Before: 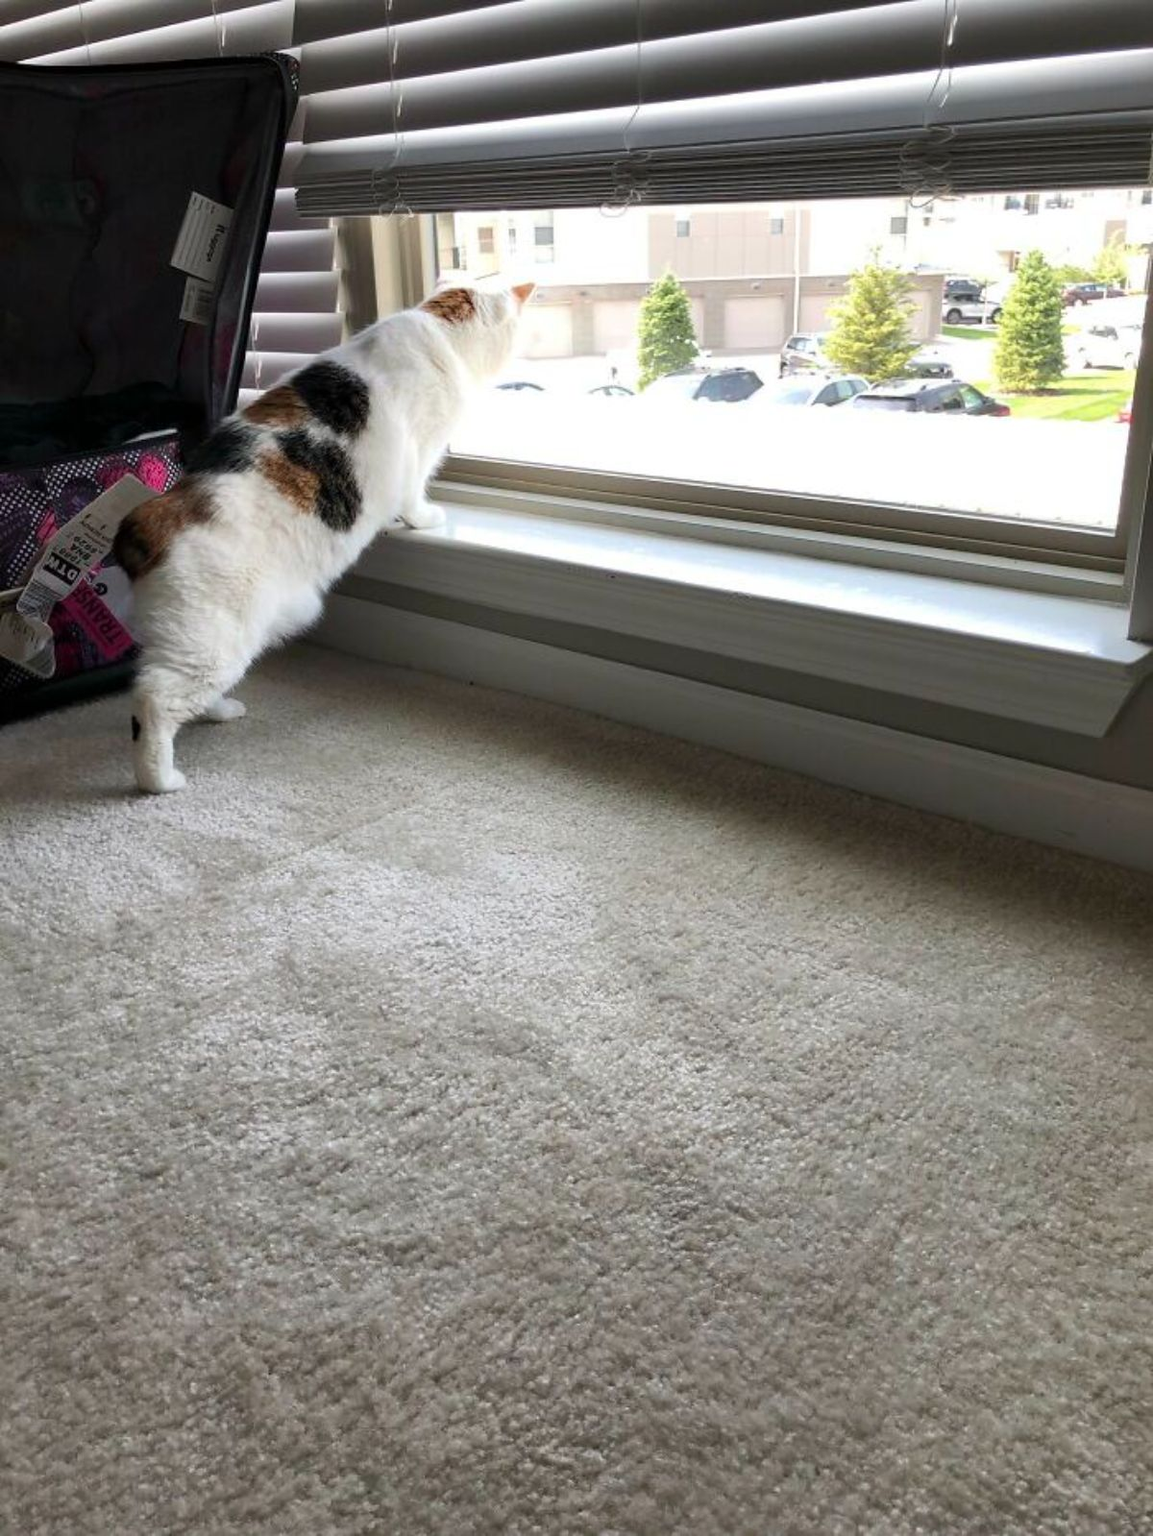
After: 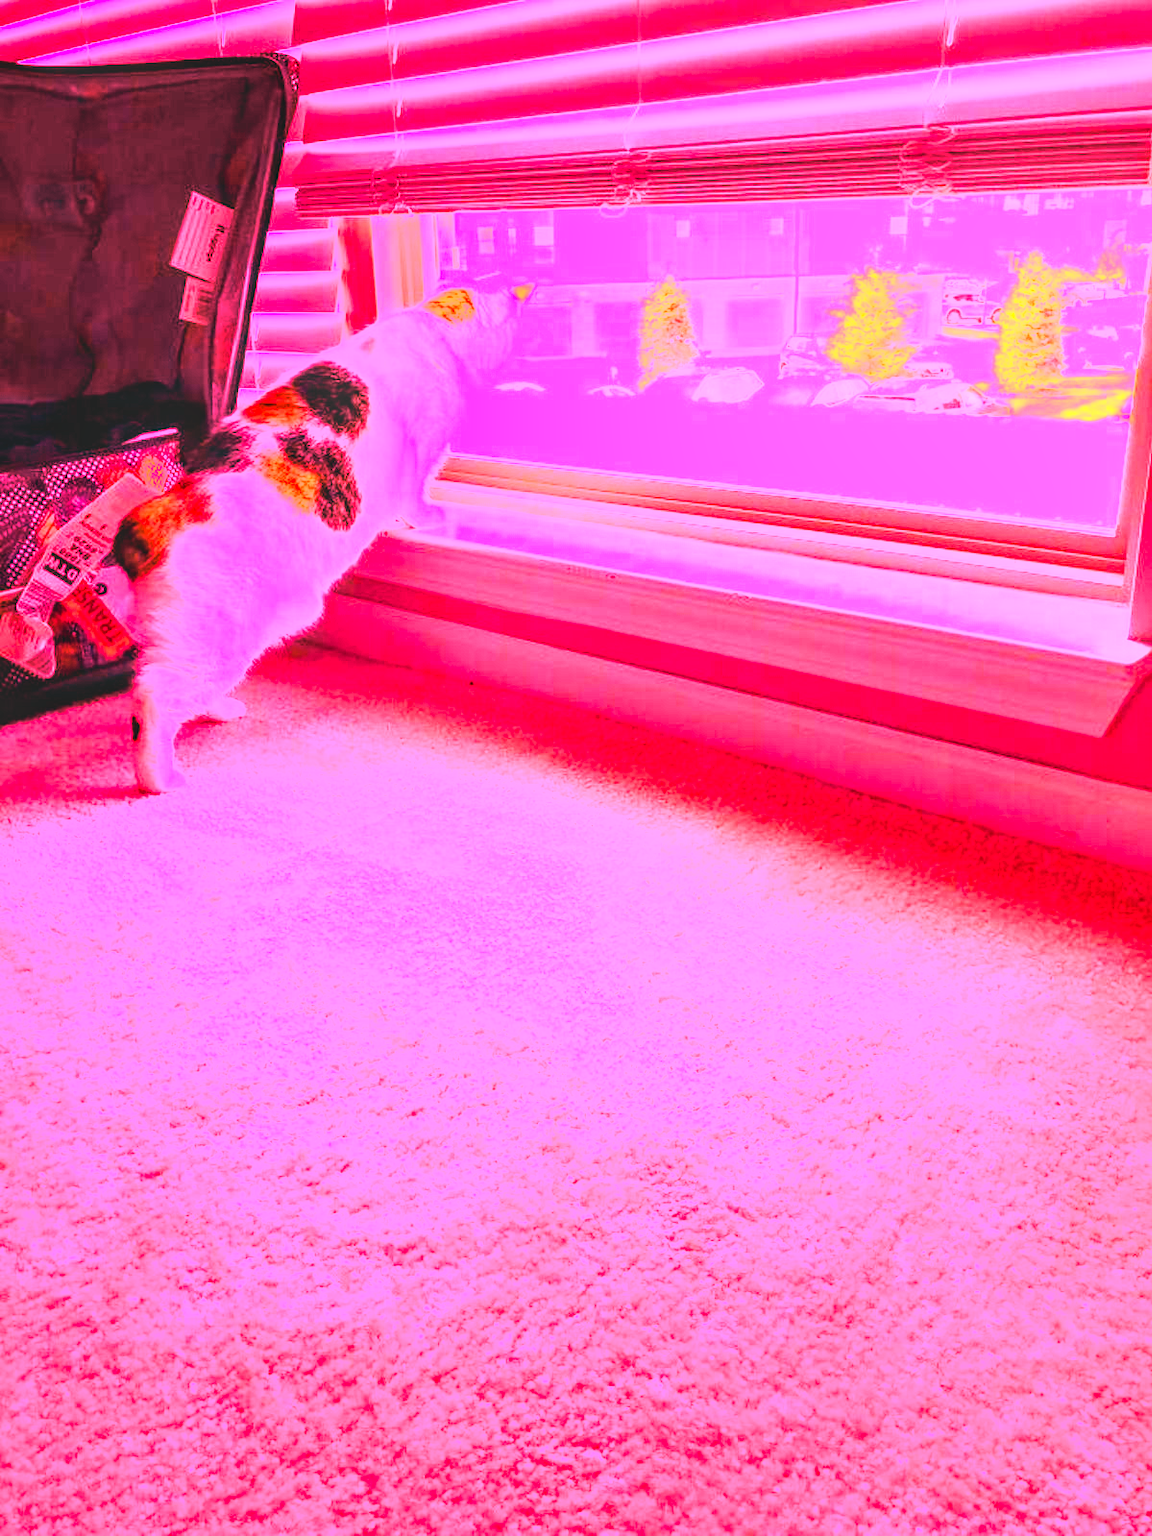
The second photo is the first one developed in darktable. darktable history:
local contrast: on, module defaults
color balance rgb: perceptual saturation grading › global saturation 30%, global vibrance 20%
tone equalizer: -8 EV -0.417 EV, -7 EV -0.389 EV, -6 EV -0.333 EV, -5 EV -0.222 EV, -3 EV 0.222 EV, -2 EV 0.333 EV, -1 EV 0.389 EV, +0 EV 0.417 EV, edges refinement/feathering 500, mask exposure compensation -1.57 EV, preserve details no
velvia: on, module defaults
white balance: red 4.26, blue 1.802
